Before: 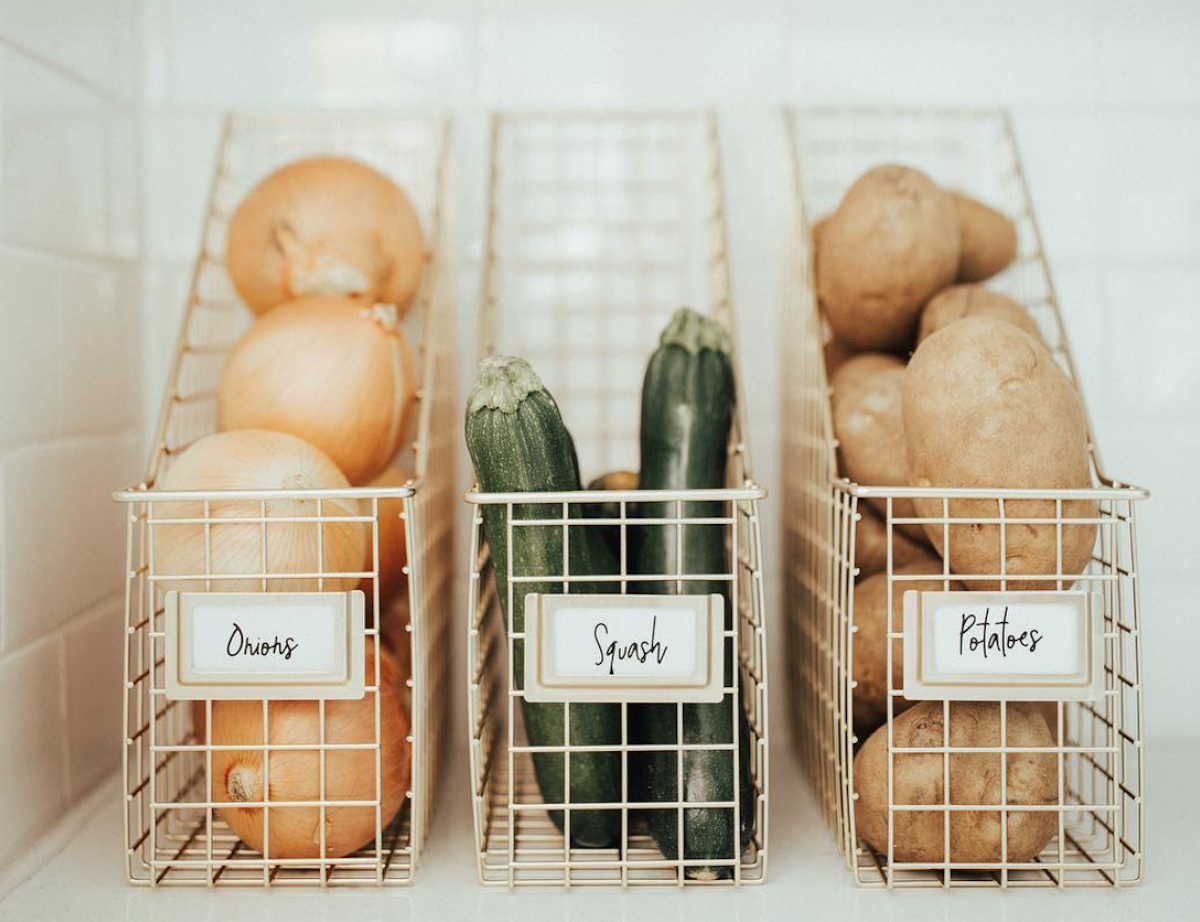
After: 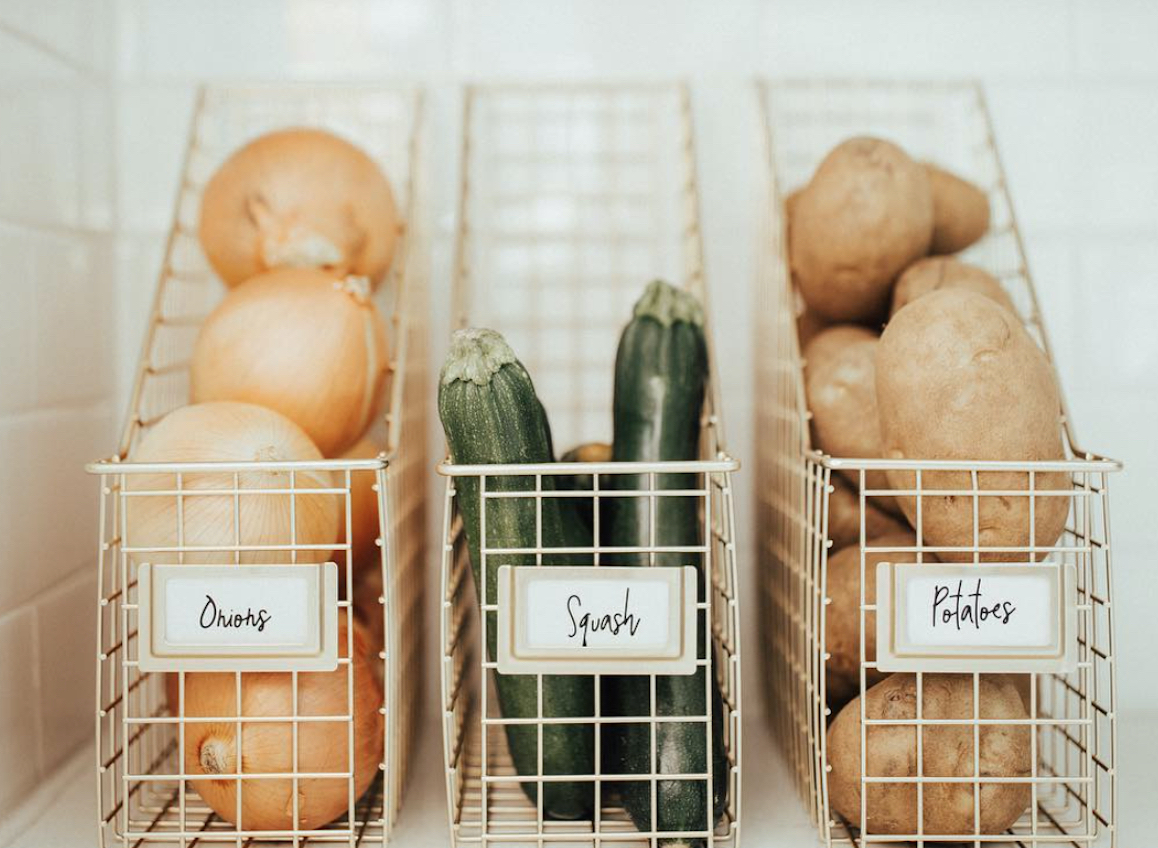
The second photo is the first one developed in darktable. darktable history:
crop: left 2.33%, top 3.103%, right 1.106%, bottom 4.885%
